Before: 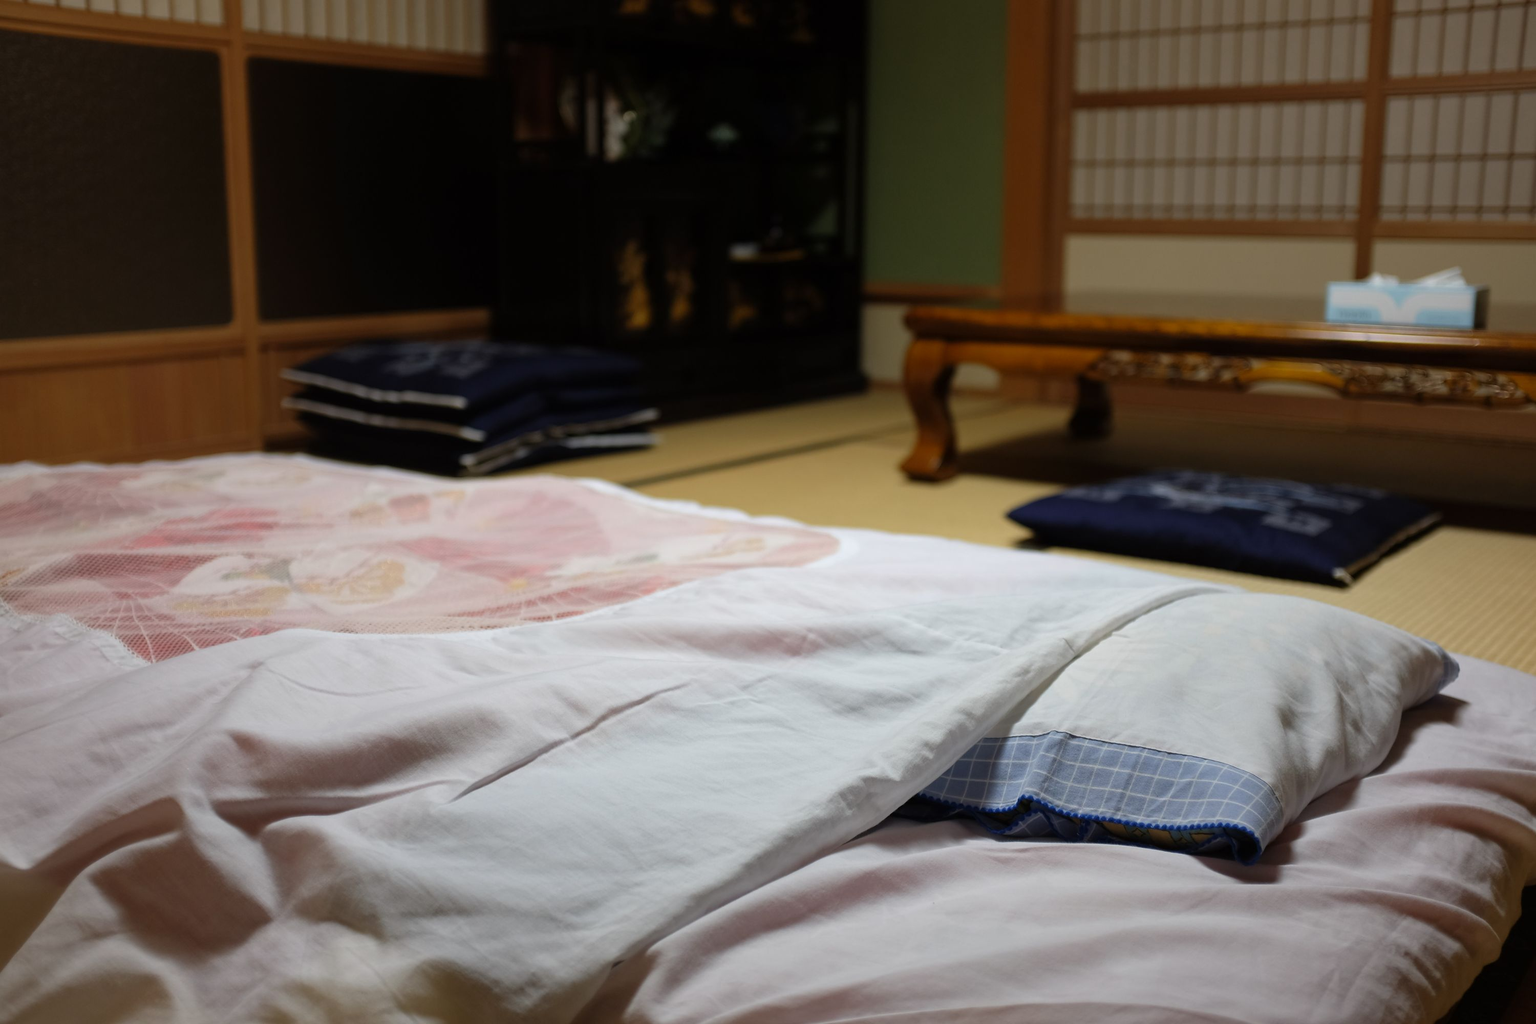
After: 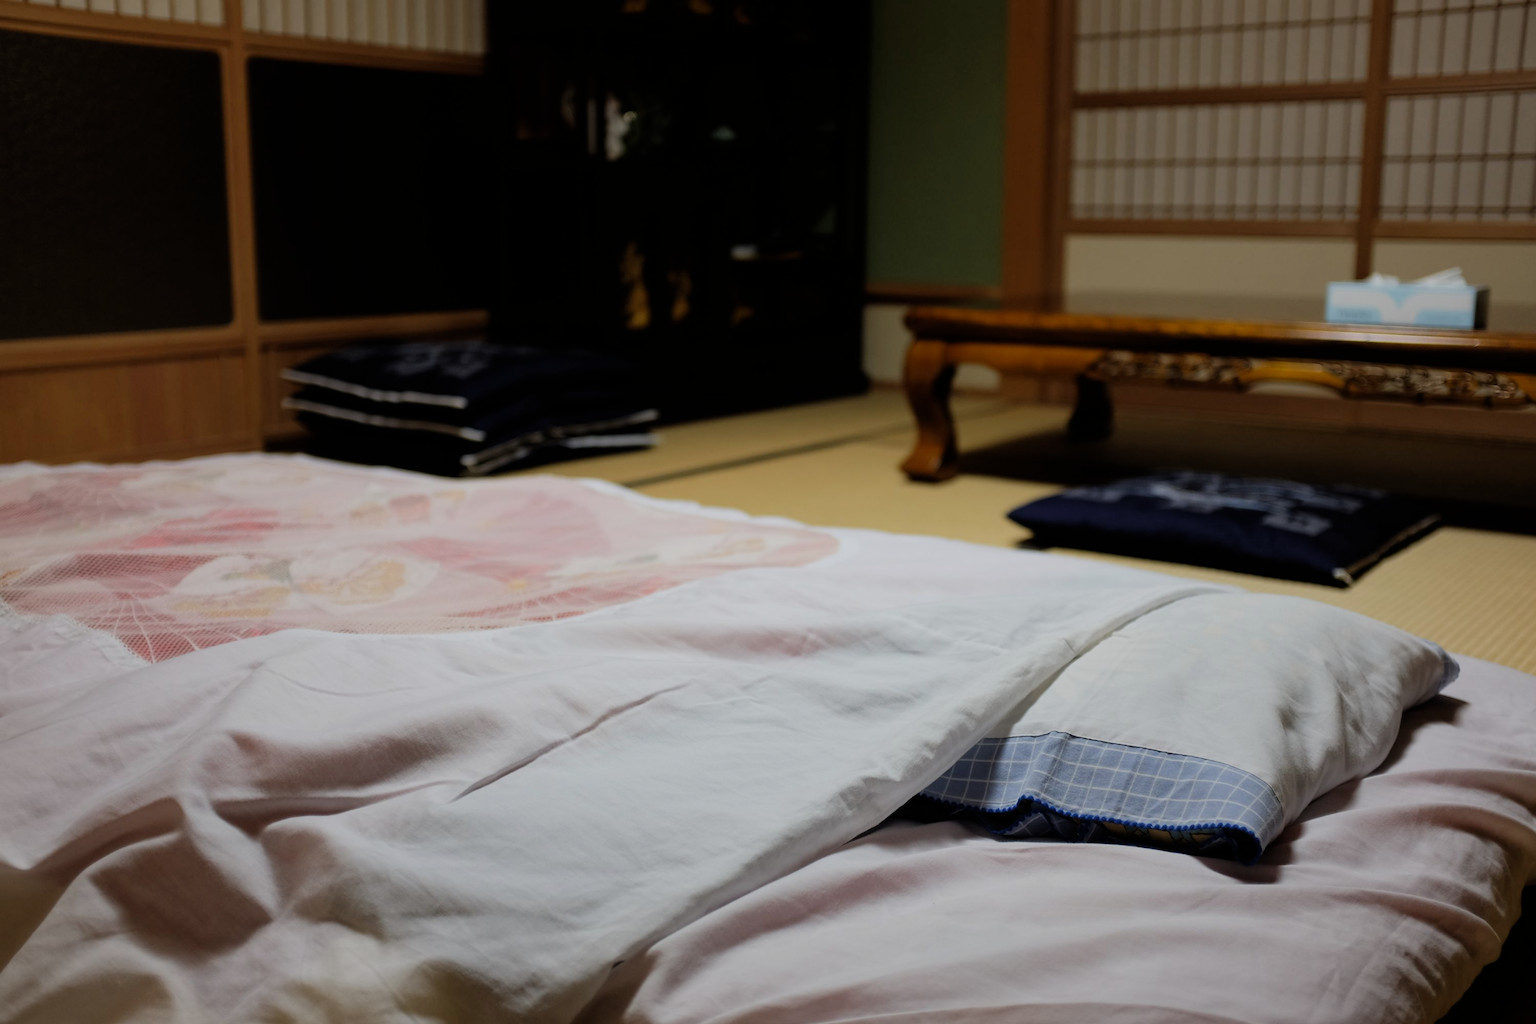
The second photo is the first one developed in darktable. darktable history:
tone equalizer: edges refinement/feathering 500, mask exposure compensation -1.57 EV, preserve details no
filmic rgb: black relative exposure -7.65 EV, white relative exposure 4.56 EV, hardness 3.61, contrast 1.054
